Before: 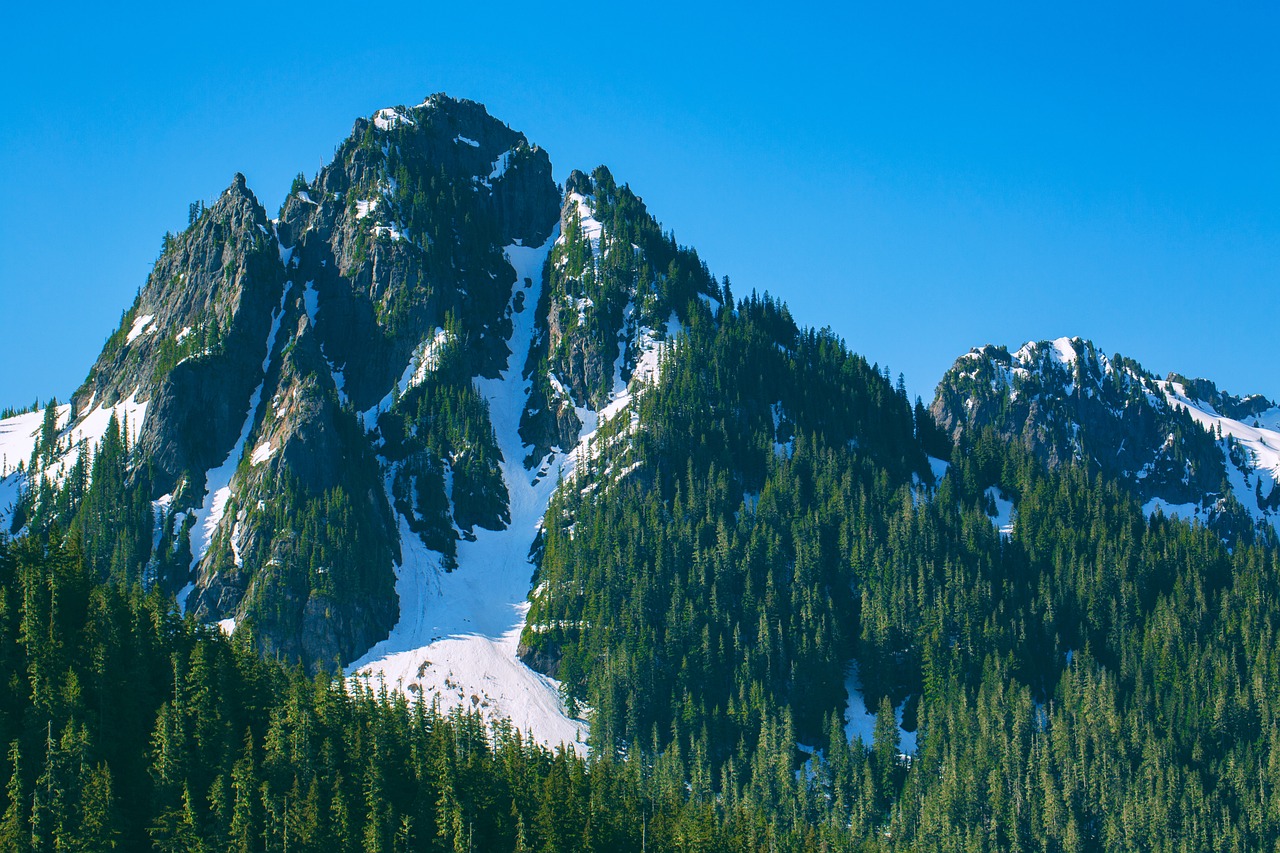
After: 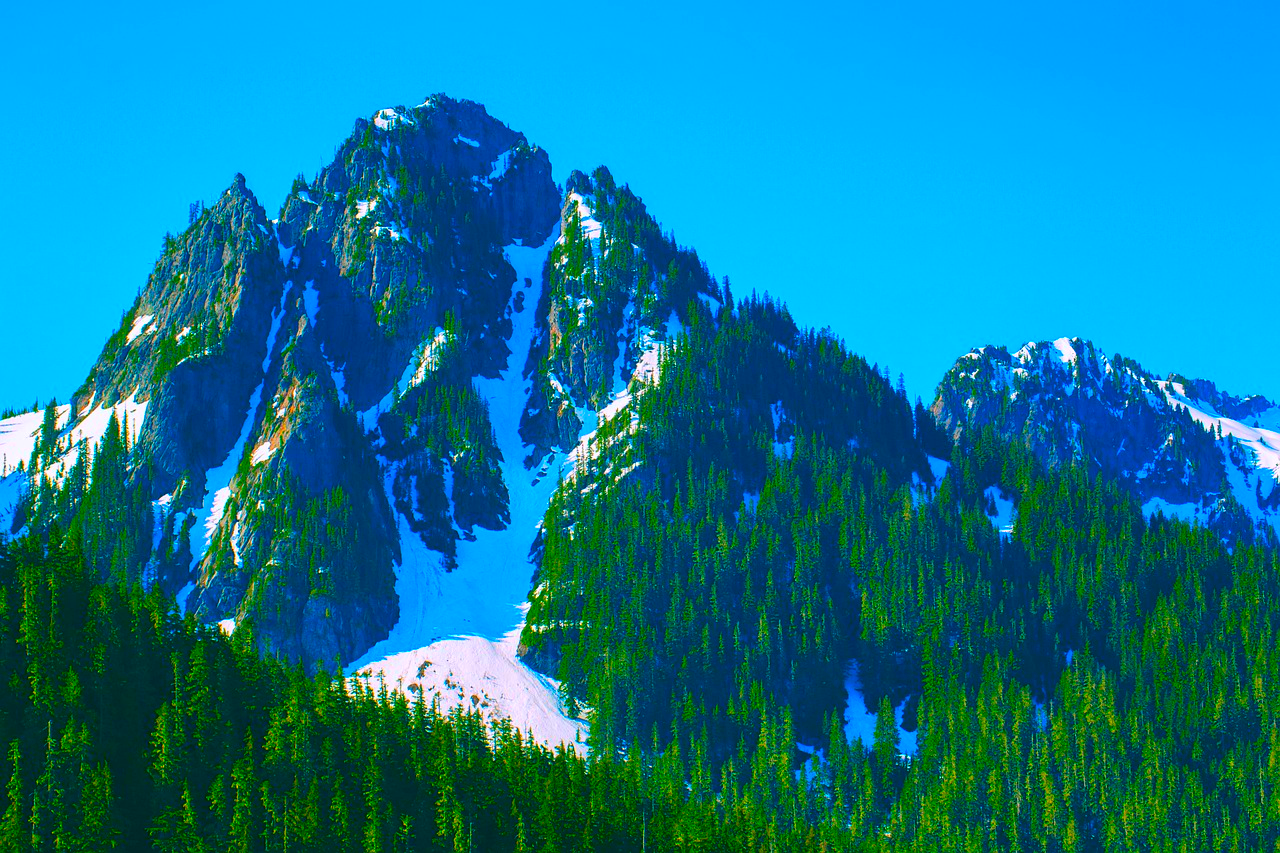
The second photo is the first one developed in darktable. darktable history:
white balance: emerald 1
color correction: saturation 3
